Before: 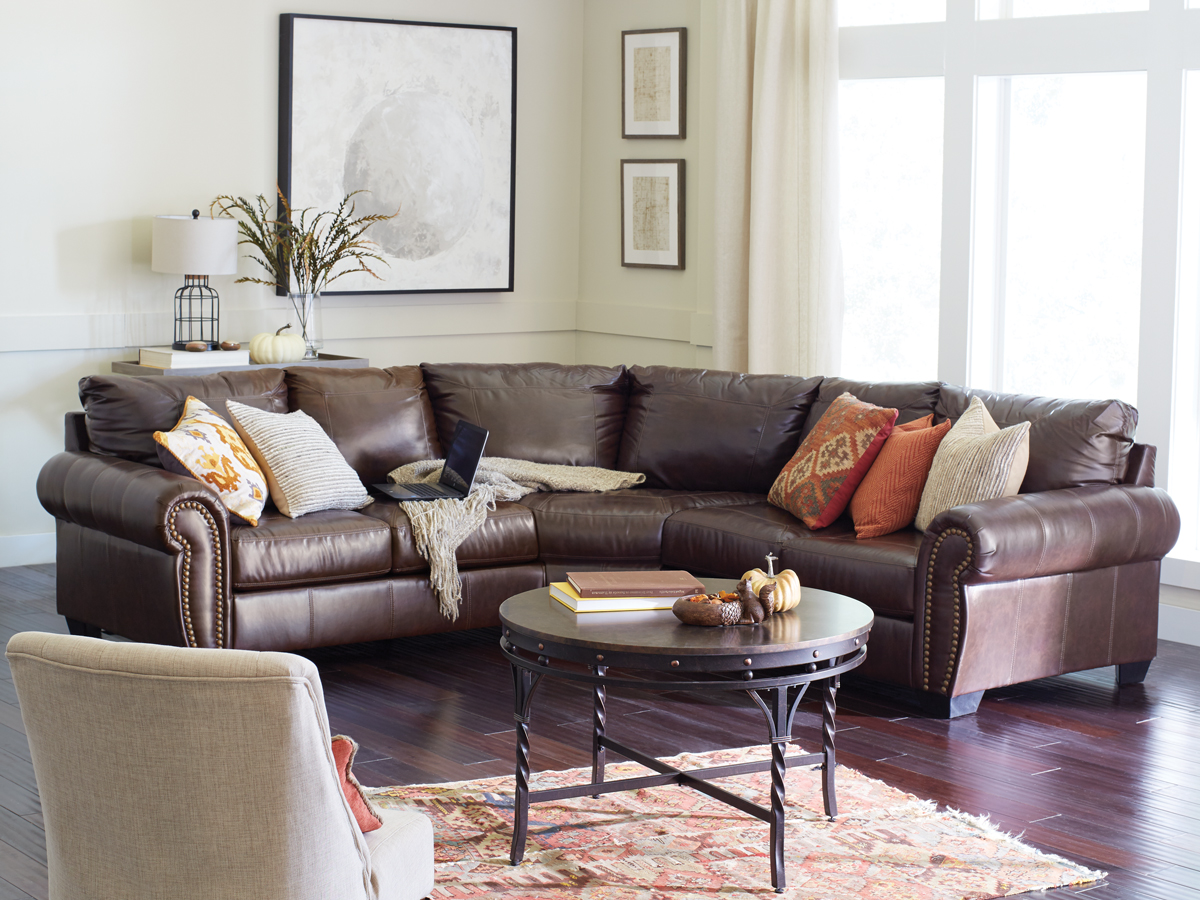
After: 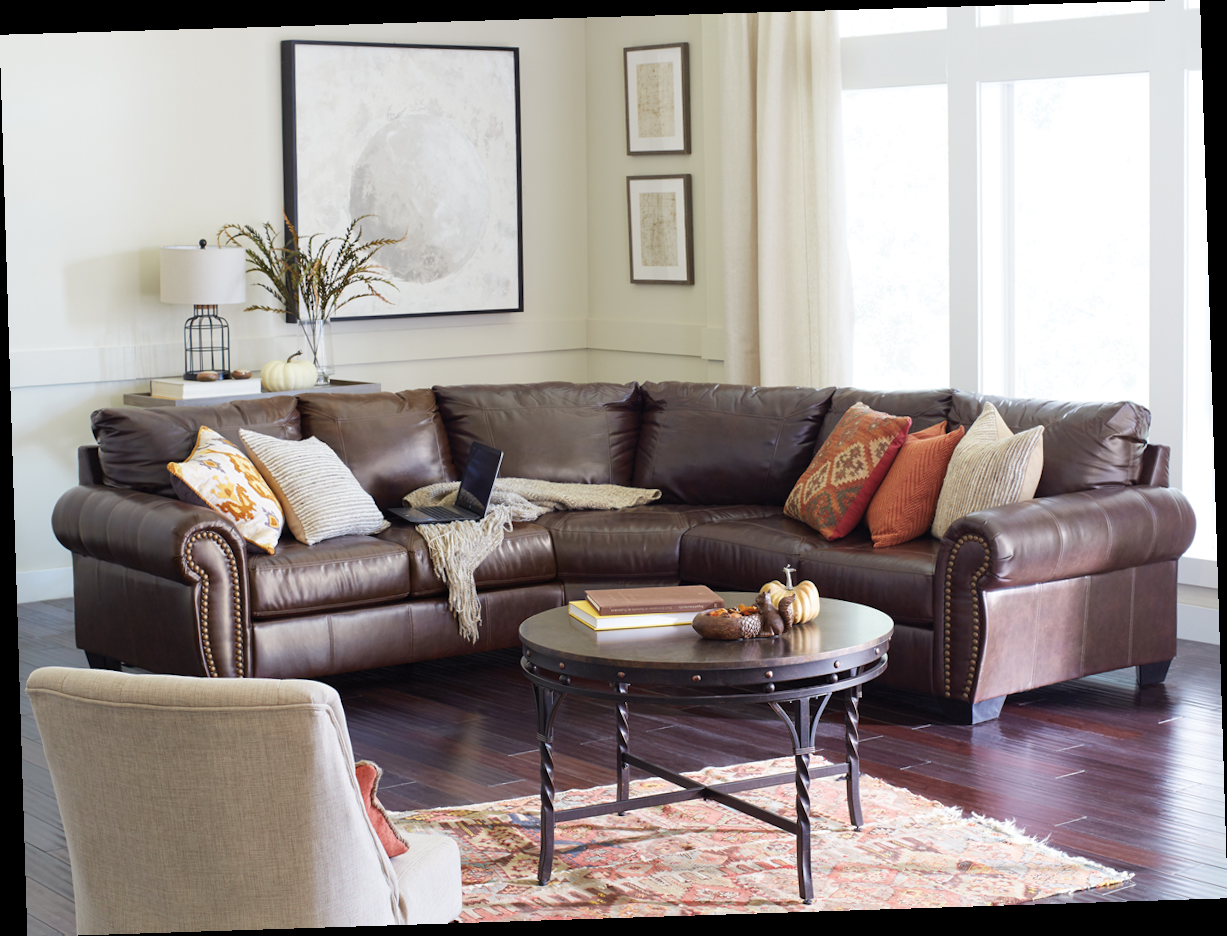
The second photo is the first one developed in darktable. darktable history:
white balance: emerald 1
rotate and perspective: rotation -1.77°, lens shift (horizontal) 0.004, automatic cropping off
